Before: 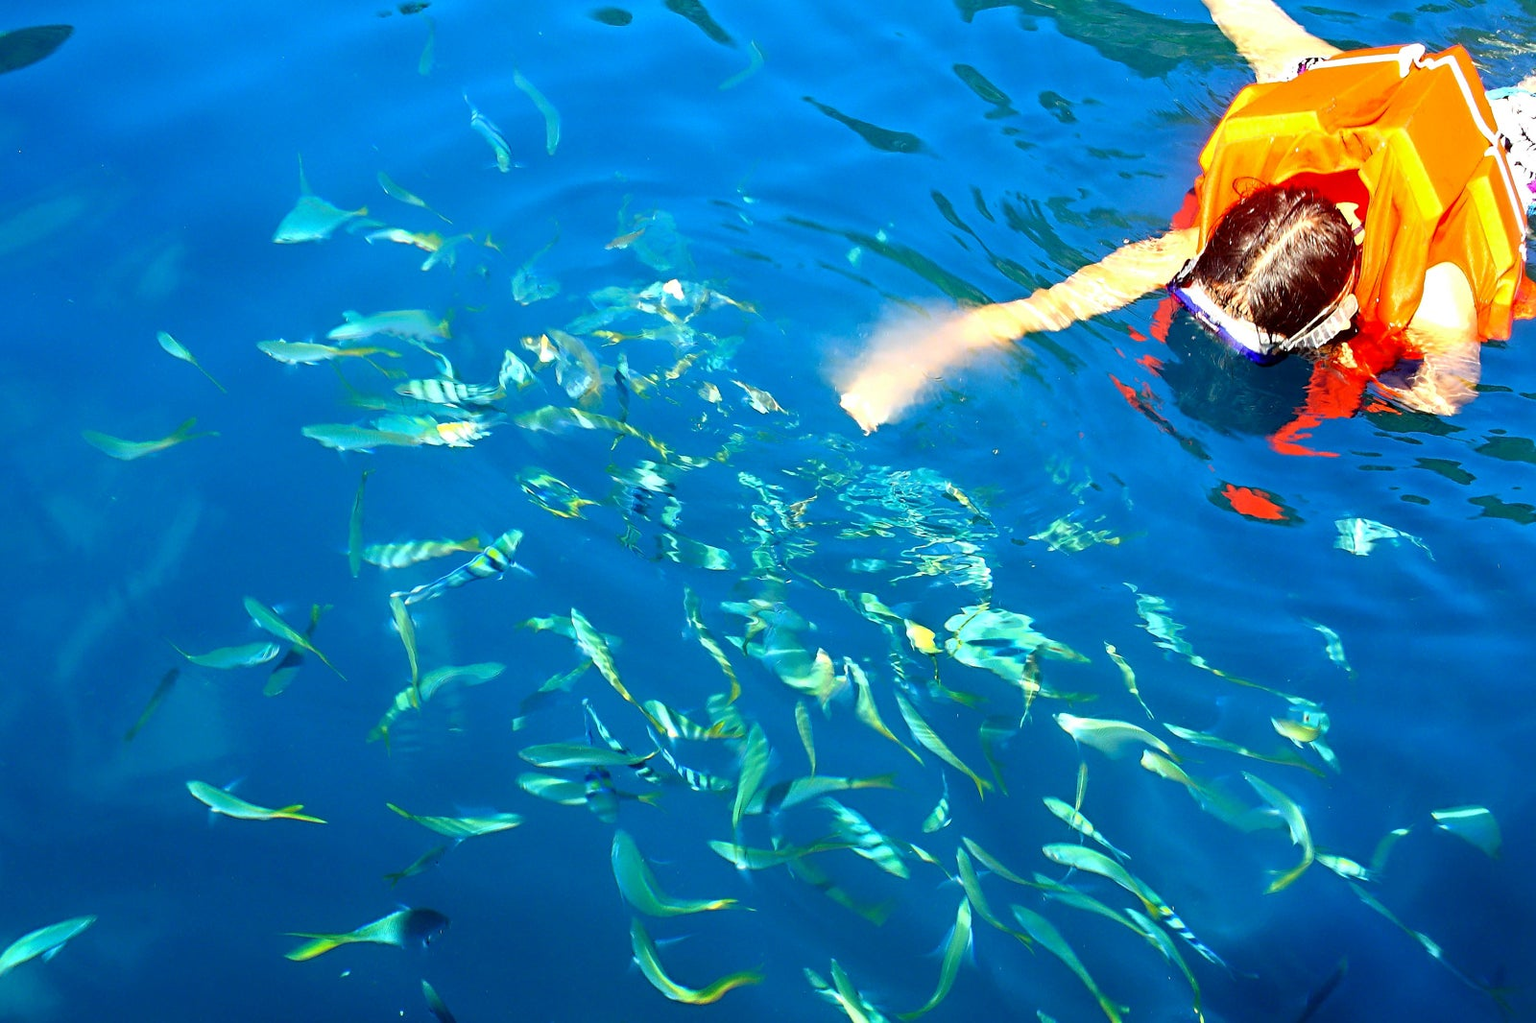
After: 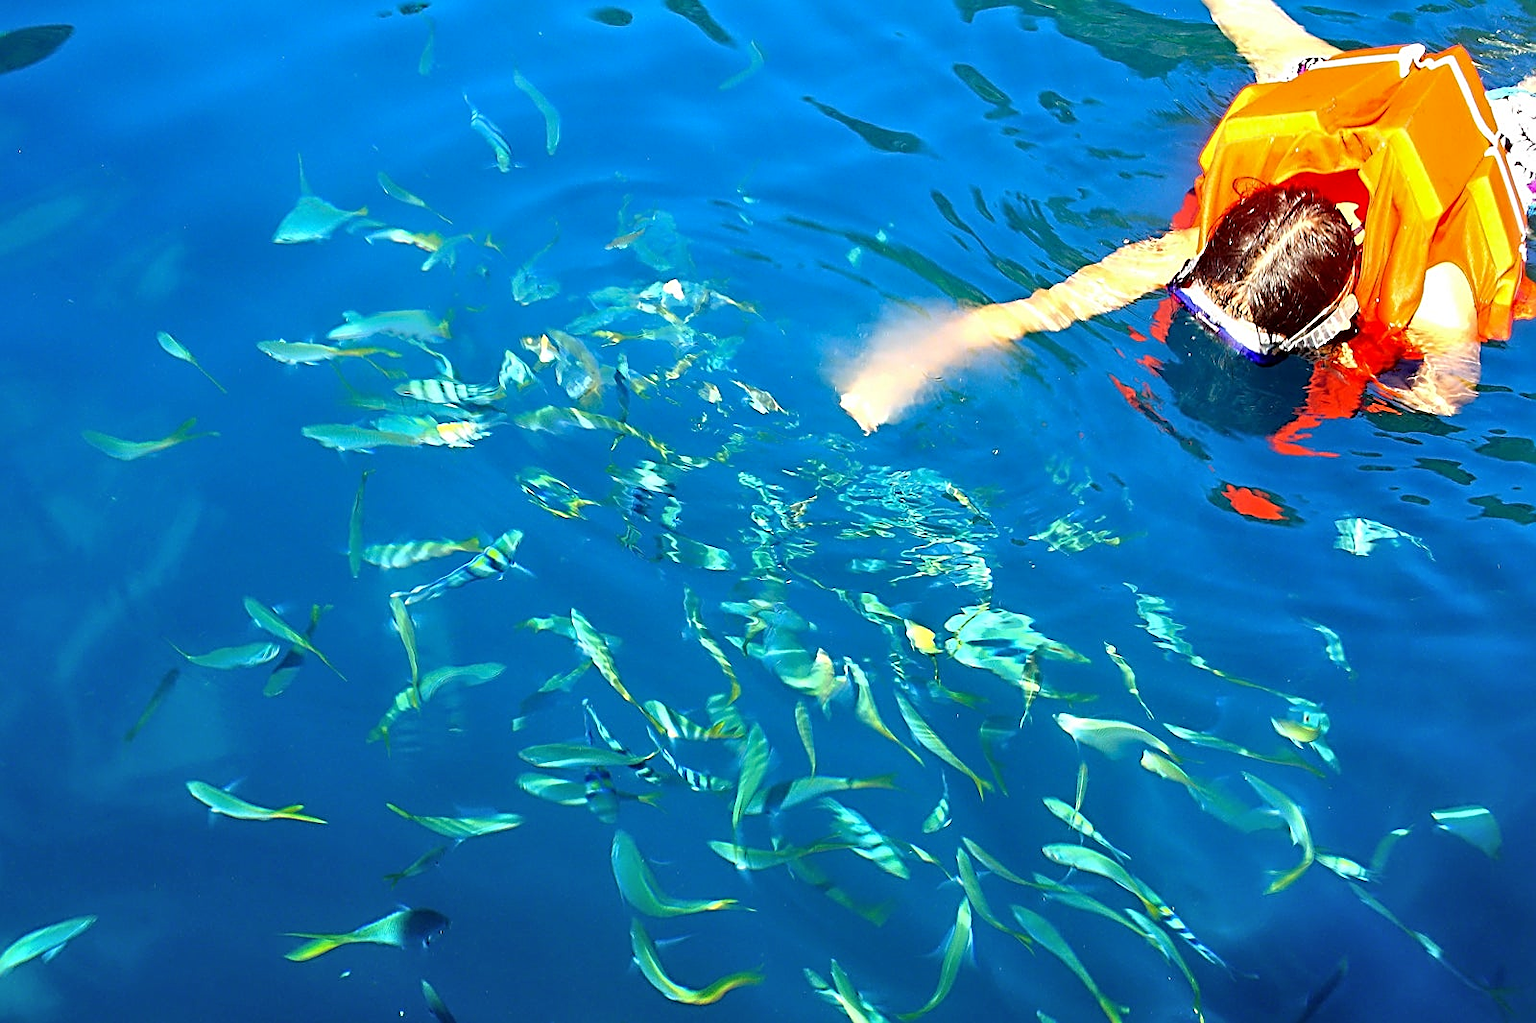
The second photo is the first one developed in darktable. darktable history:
sharpen: amount 0.575
shadows and highlights: shadows 37.27, highlights -28.18, soften with gaussian
